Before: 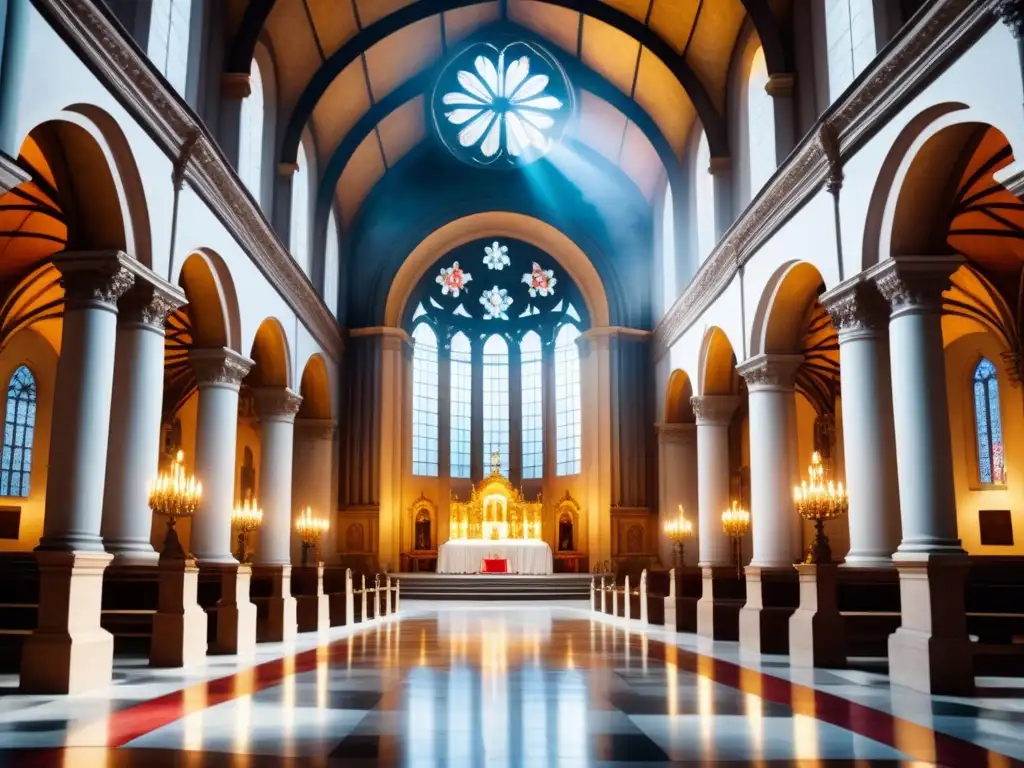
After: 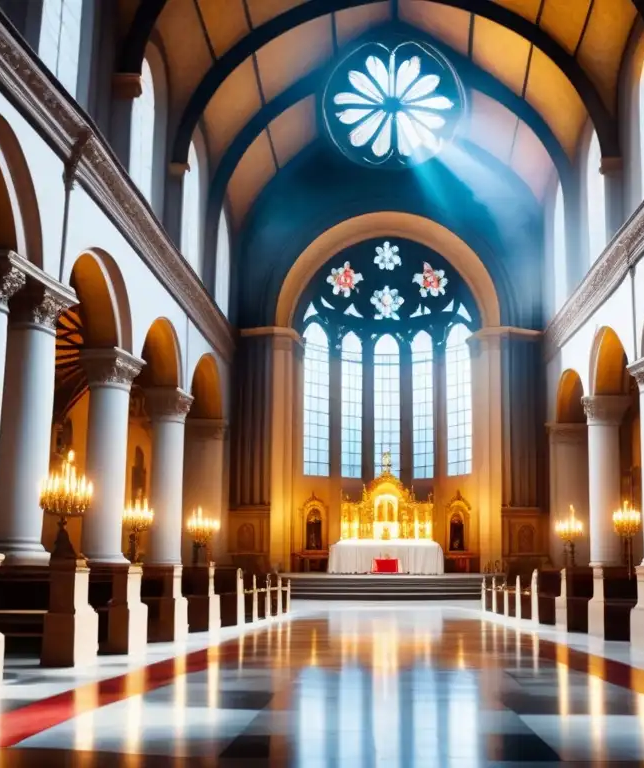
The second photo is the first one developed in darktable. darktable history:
crop: left 10.645%, right 26.382%
